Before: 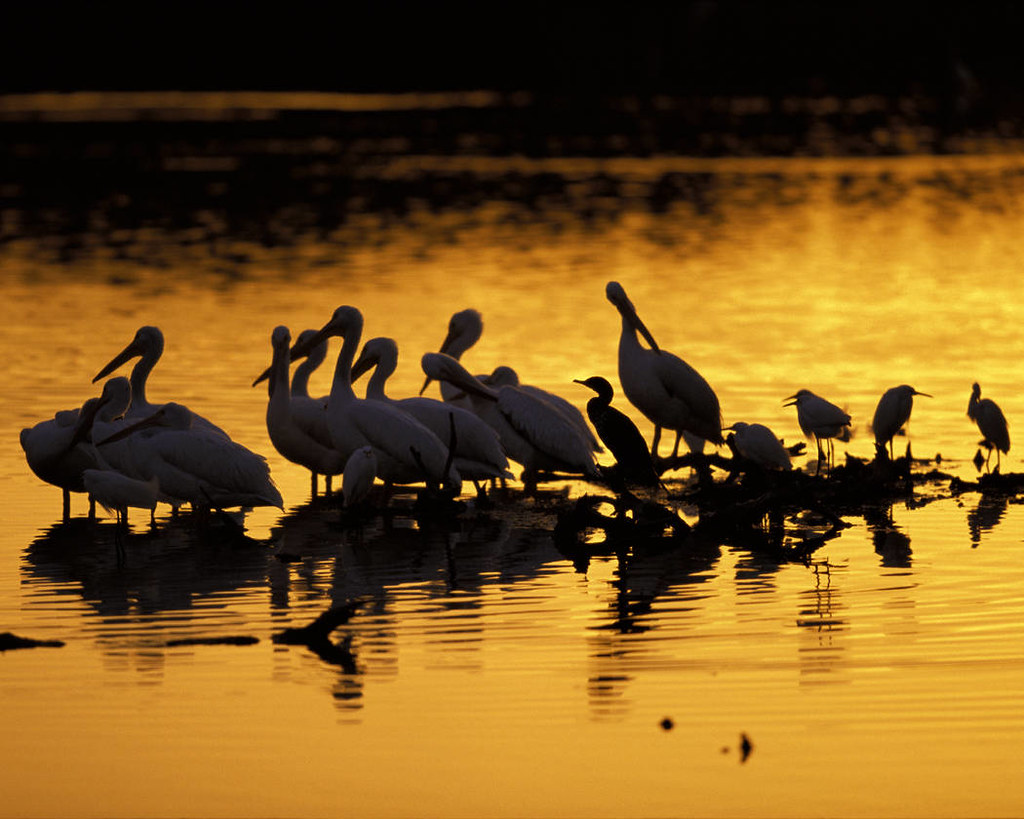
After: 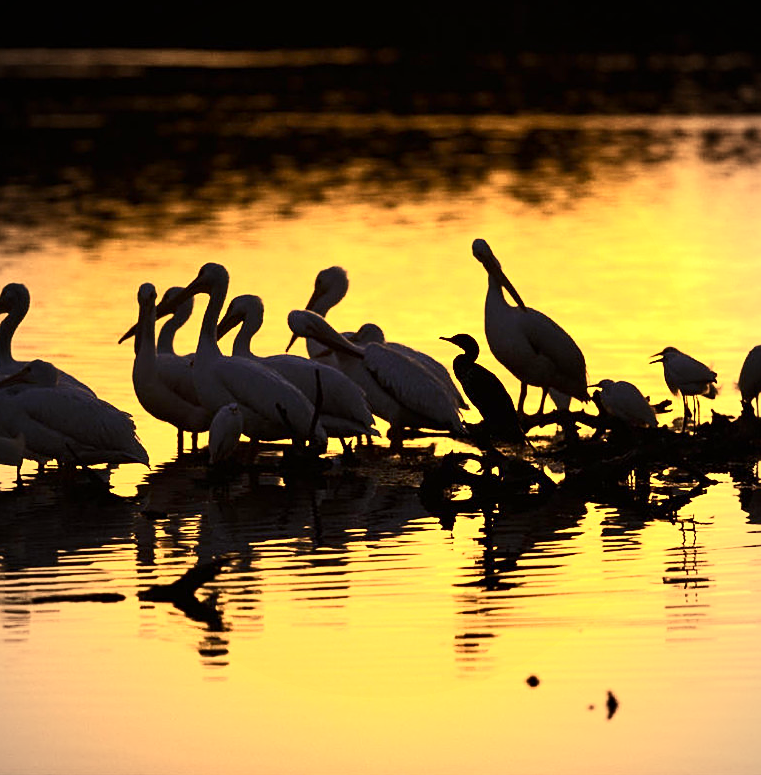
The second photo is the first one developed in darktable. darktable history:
crop and rotate: left 13.12%, top 5.282%, right 12.525%
sharpen: on, module defaults
contrast brightness saturation: contrast 0.374, brightness 0.097
exposure: black level correction 0, exposure 0.694 EV, compensate highlight preservation false
vignetting: fall-off radius 61.11%, brightness -0.326, unbound false
